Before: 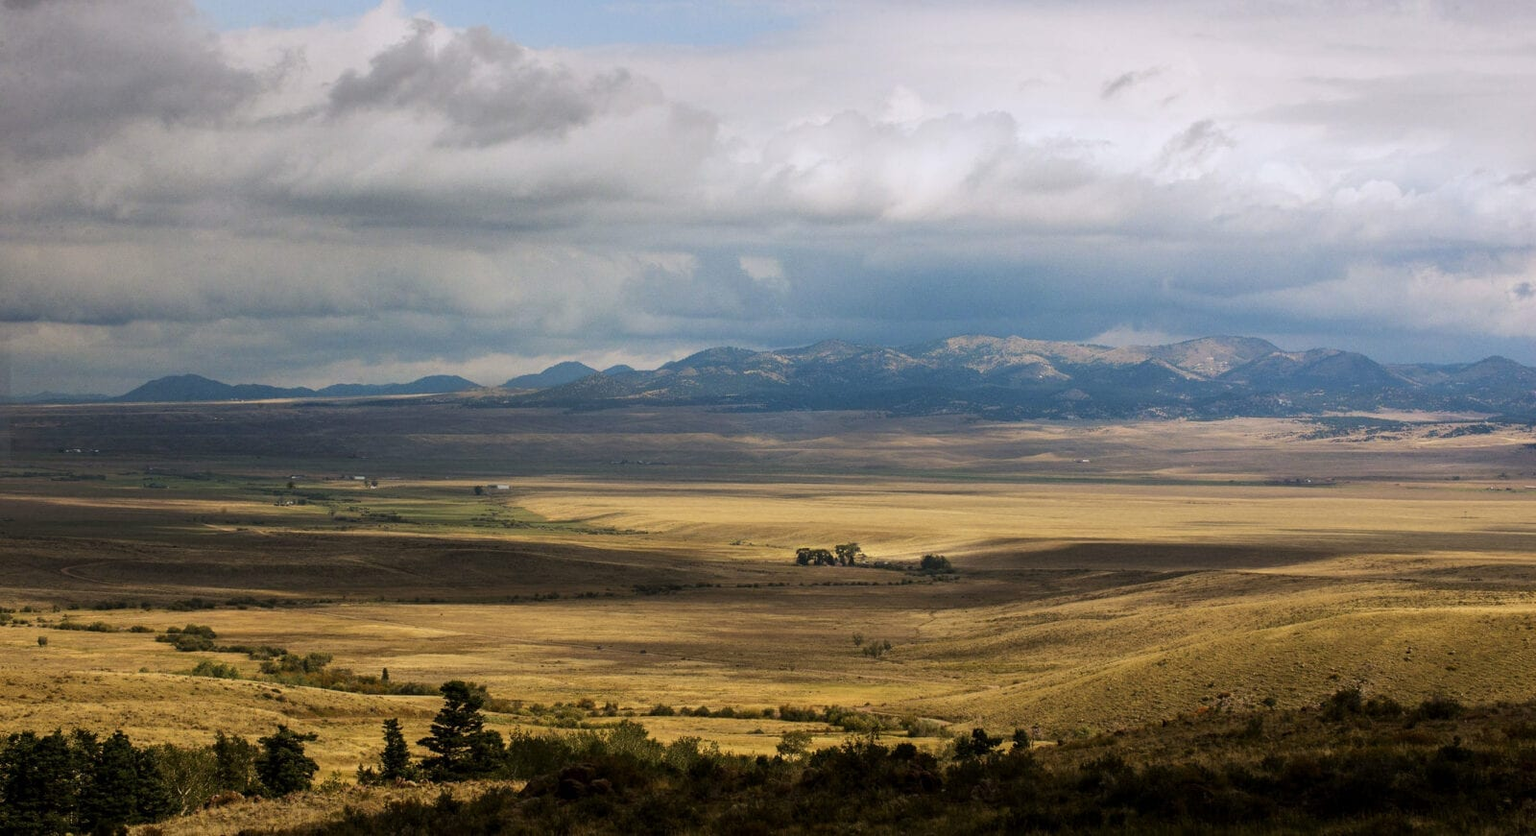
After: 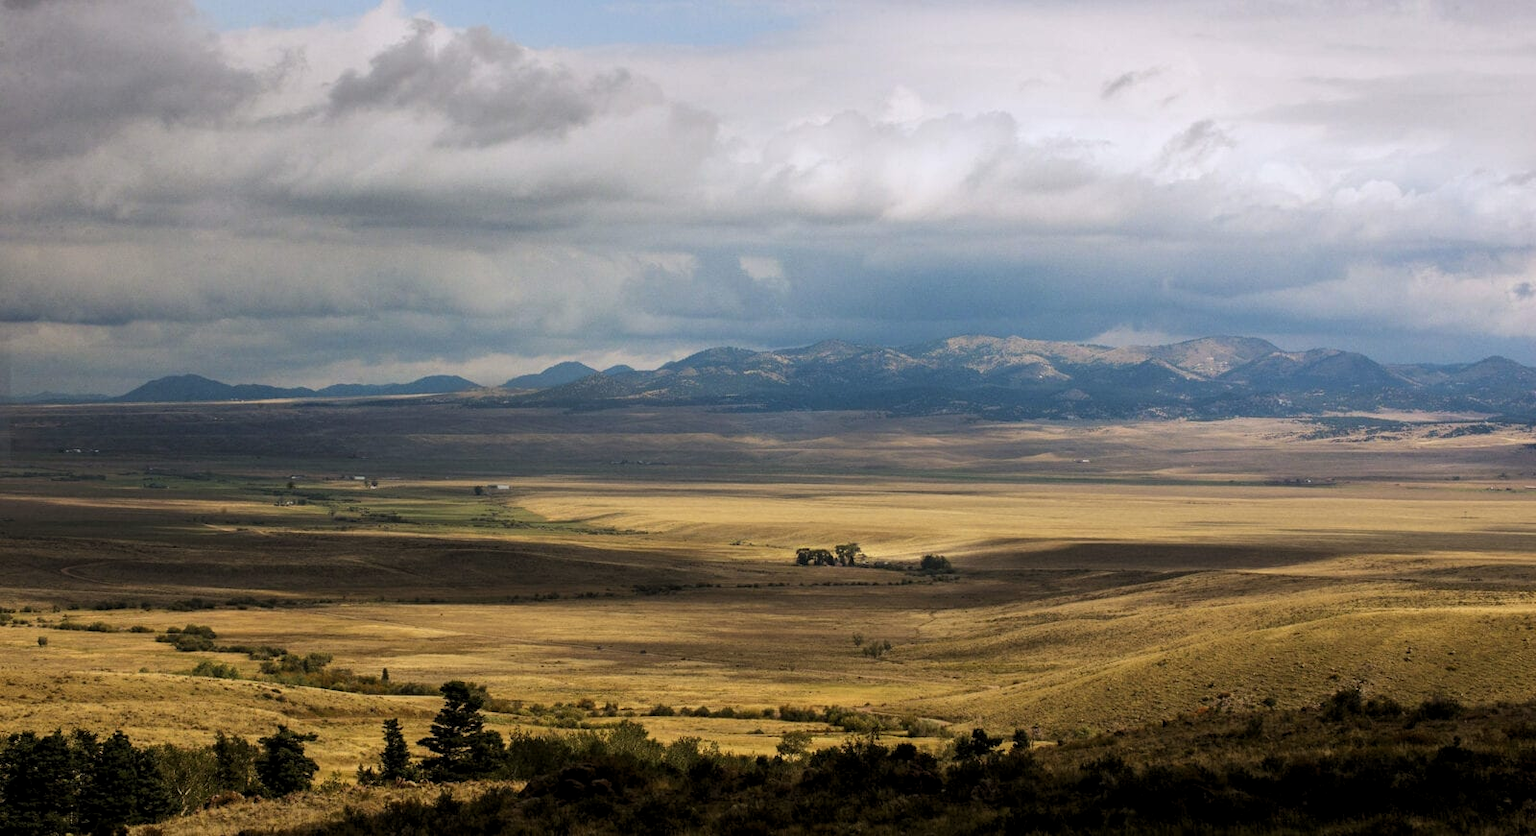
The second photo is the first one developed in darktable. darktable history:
levels: black 0.05%, levels [0.026, 0.507, 0.987]
